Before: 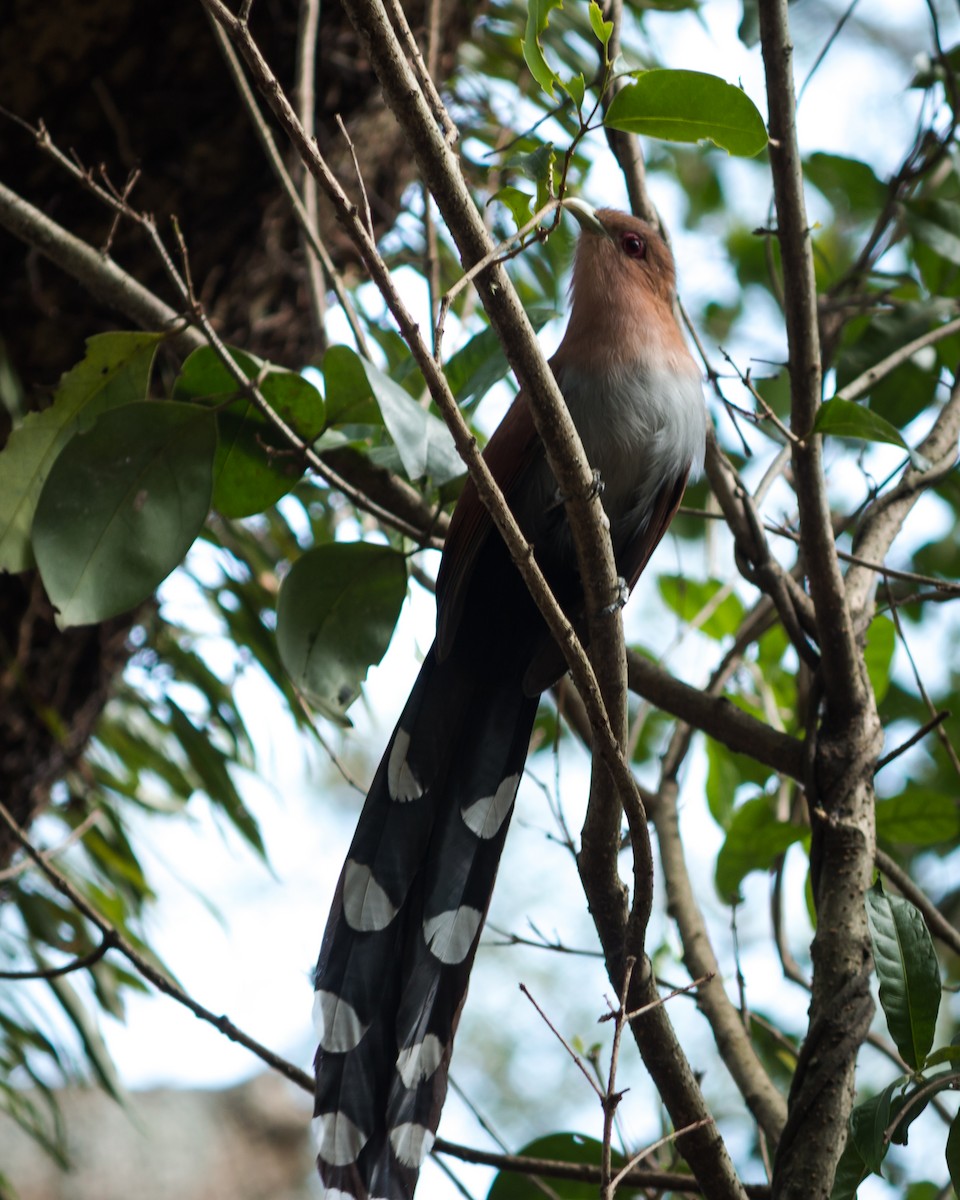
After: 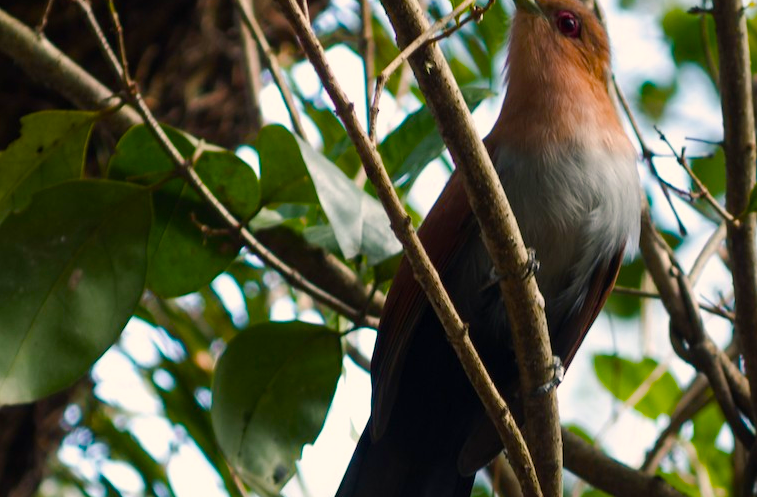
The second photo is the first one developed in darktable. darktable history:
color balance rgb: highlights gain › chroma 3.02%, highlights gain › hue 60.05°, perceptual saturation grading › global saturation 40.225%, perceptual saturation grading › highlights -25.524%, perceptual saturation grading › mid-tones 34.796%, perceptual saturation grading › shadows 35.526%
crop: left 6.818%, top 18.45%, right 14.282%, bottom 40.068%
